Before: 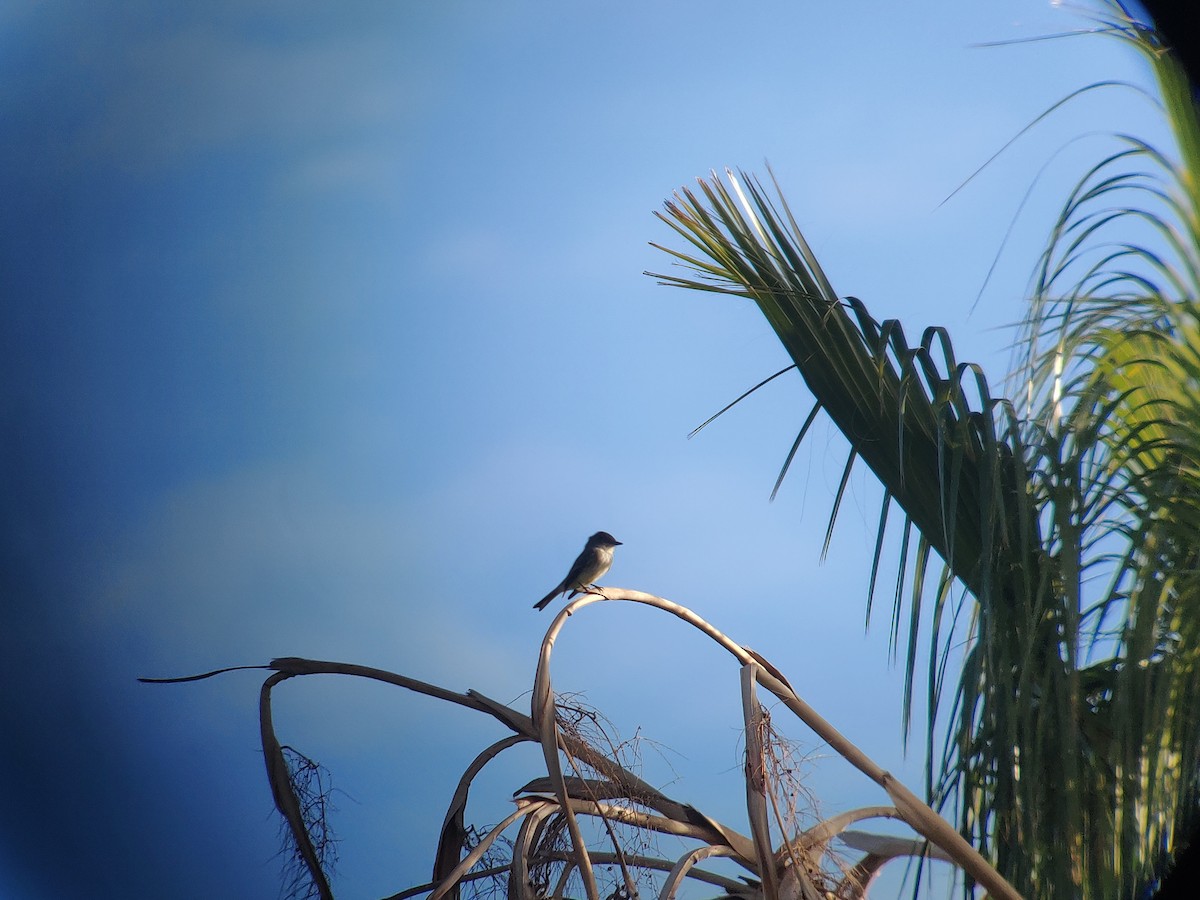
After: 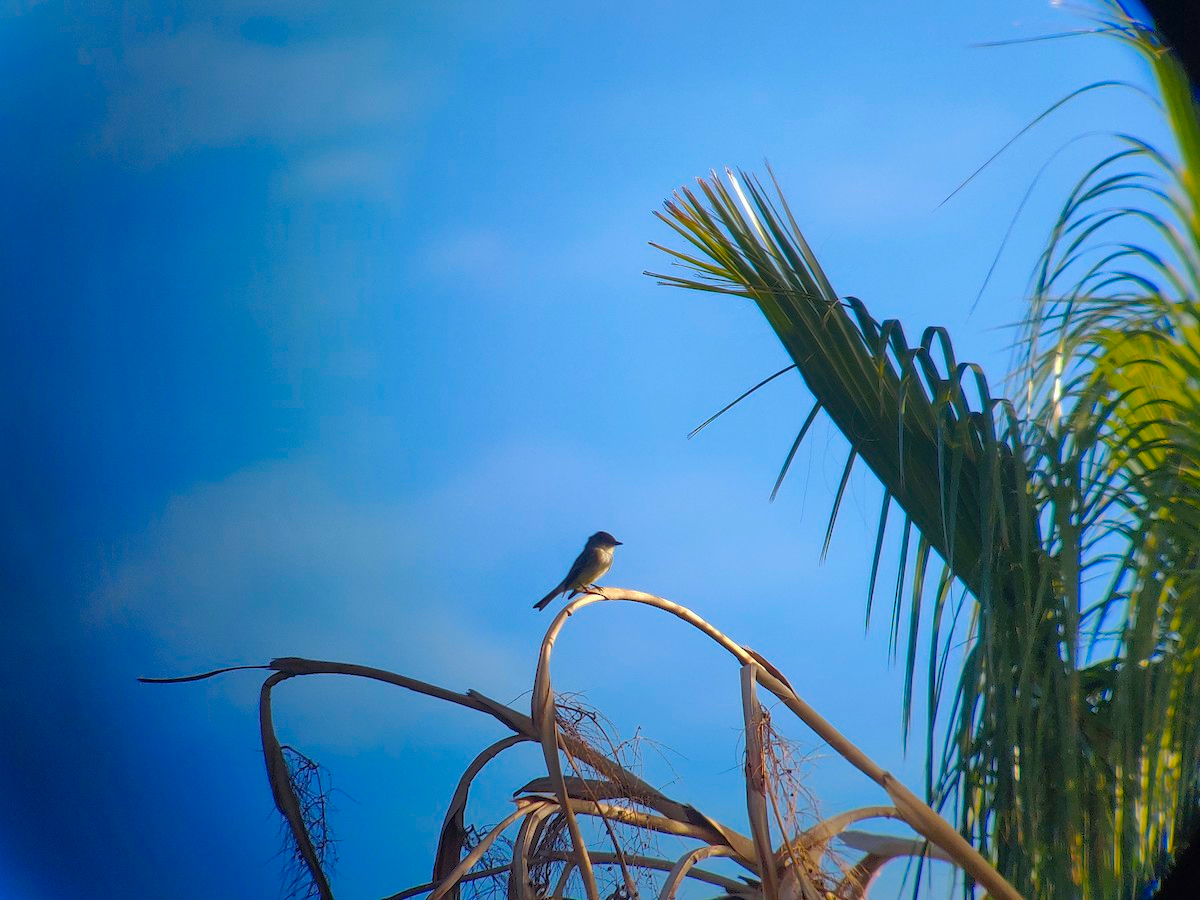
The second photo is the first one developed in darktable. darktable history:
color balance rgb: perceptual saturation grading › global saturation 25.184%, global vibrance 43.259%
shadows and highlights: on, module defaults
